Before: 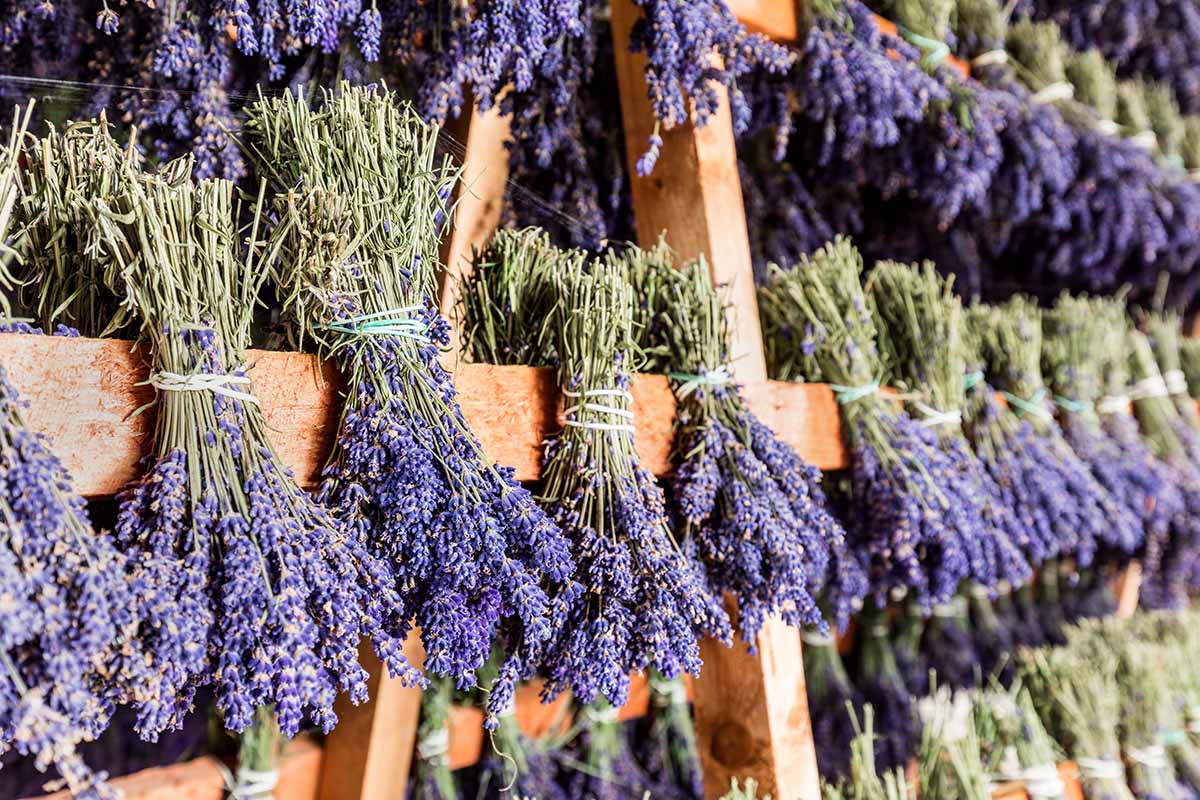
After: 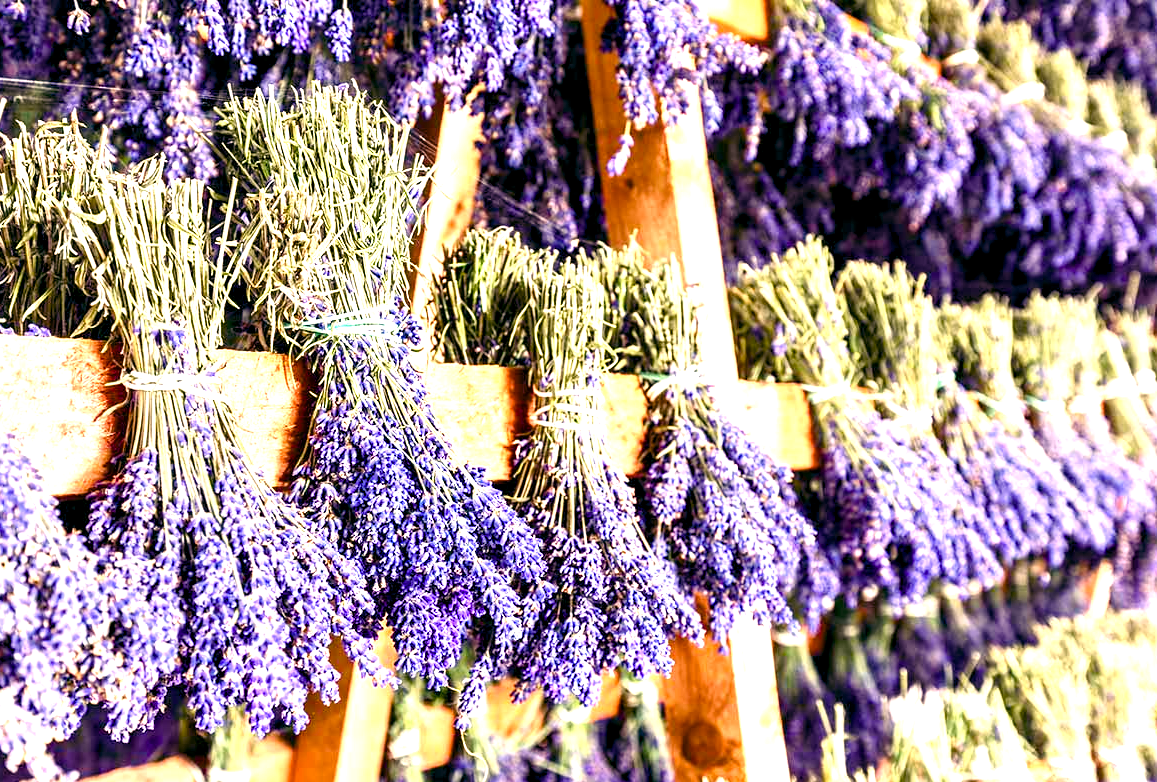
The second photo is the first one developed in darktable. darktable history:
crop and rotate: left 2.482%, right 1.086%, bottom 2.178%
color balance rgb: shadows lift › luminance -21.534%, shadows lift › chroma 8.772%, shadows lift › hue 285.19°, highlights gain › chroma 2.985%, highlights gain › hue 54.38°, global offset › luminance -0.332%, global offset › chroma 0.118%, global offset › hue 163.78°, perceptual saturation grading › global saturation 20.015%, perceptual saturation grading › highlights -19.948%, perceptual saturation grading › shadows 29.572%, global vibrance 20%
exposure: black level correction 0, exposure 1.456 EV, compensate highlight preservation false
